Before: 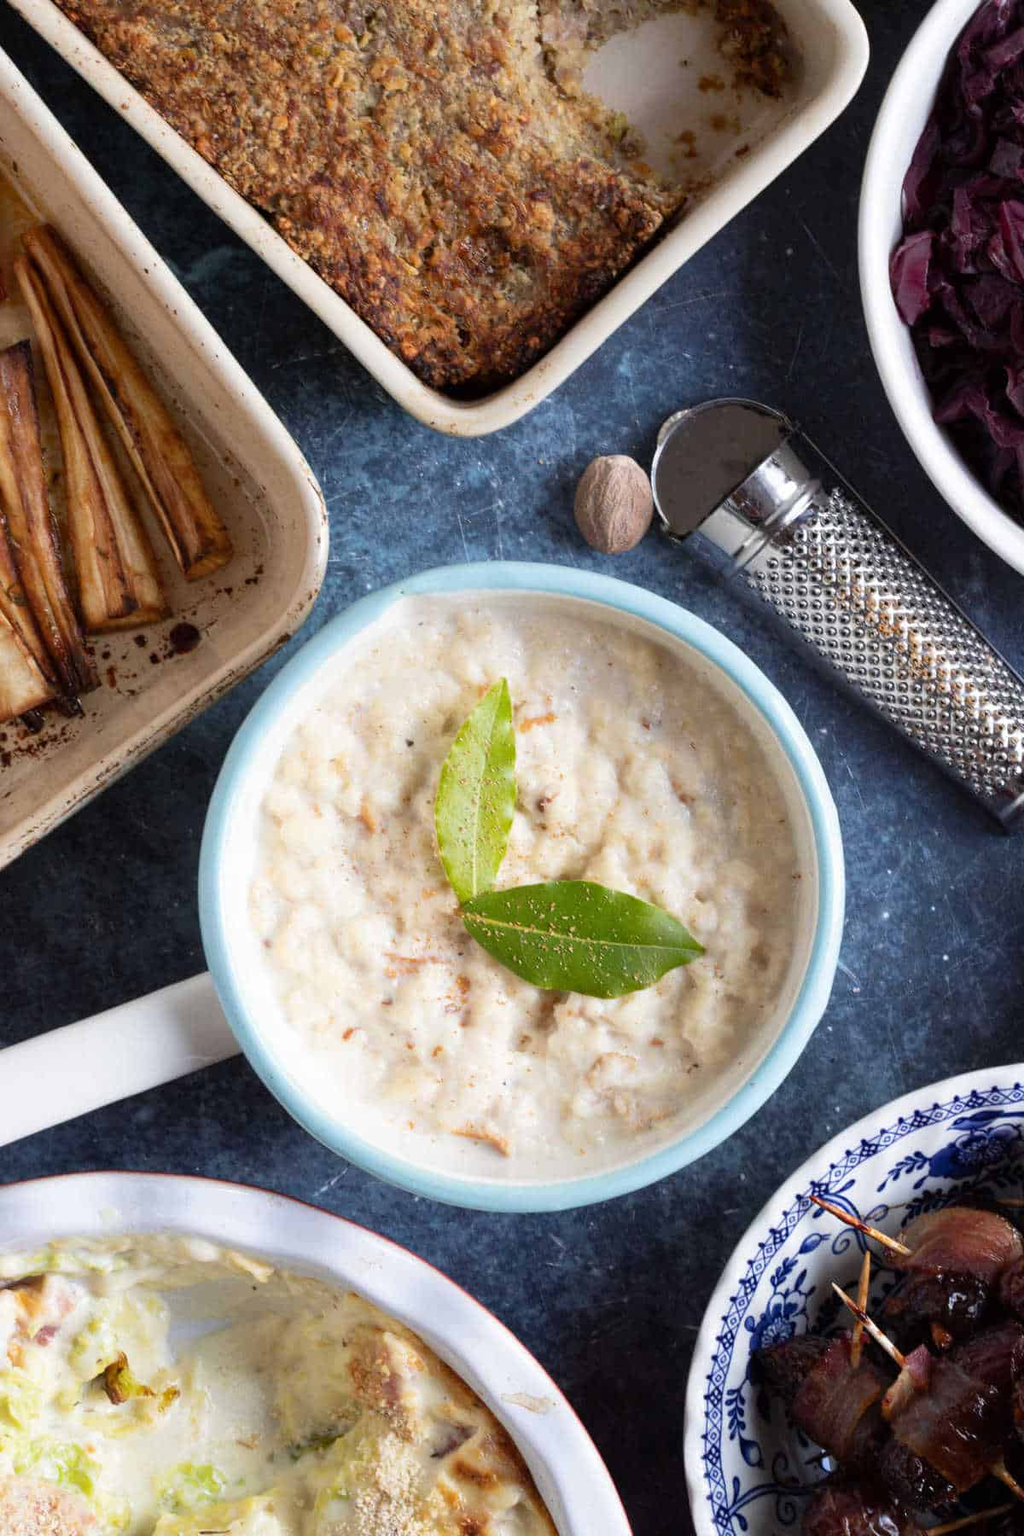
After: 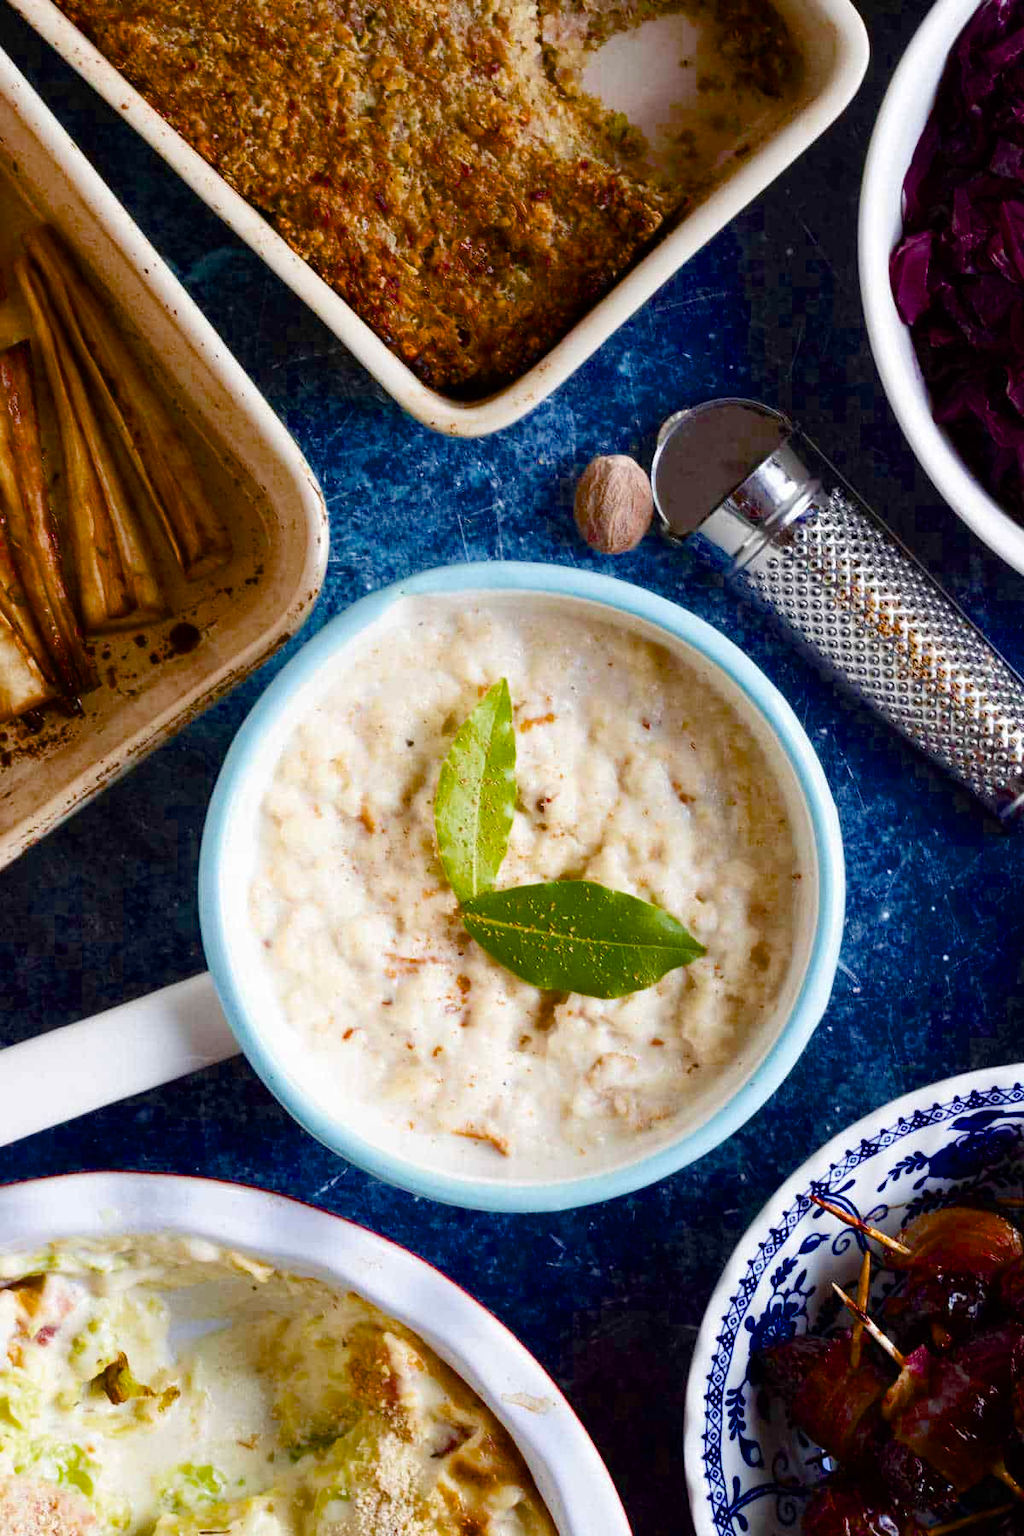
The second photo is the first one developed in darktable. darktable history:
color balance rgb: linear chroma grading › shadows 19.335%, linear chroma grading › highlights 4.195%, linear chroma grading › mid-tones 10.493%, perceptual saturation grading › global saturation 34.704%, perceptual saturation grading › highlights -25.338%, perceptual saturation grading › shadows 49.775%, global vibrance 1.844%, saturation formula JzAzBz (2021)
